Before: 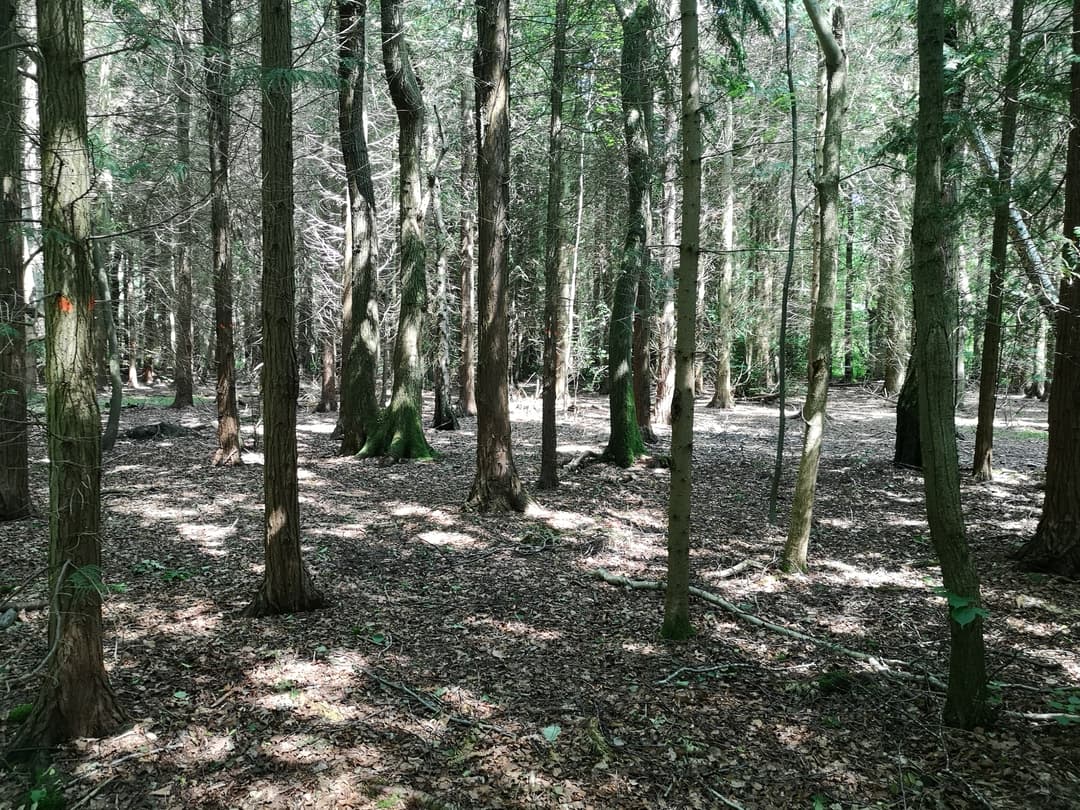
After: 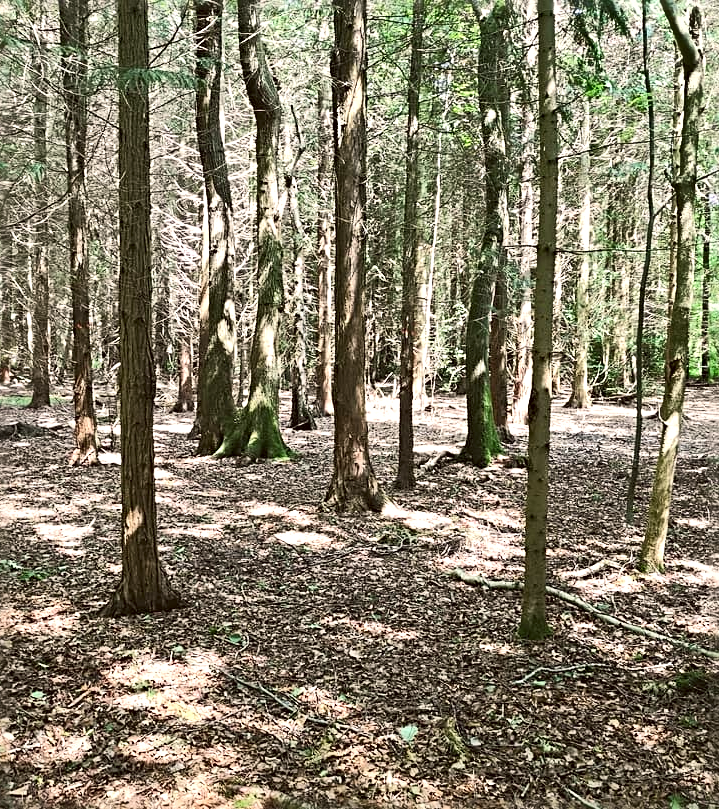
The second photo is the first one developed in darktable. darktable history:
exposure: black level correction -0.002, exposure 0.547 EV, compensate highlight preservation false
crop and rotate: left 13.363%, right 20.006%
color correction: highlights a* 6.15, highlights b* 7.75, shadows a* 5.51, shadows b* 6.93, saturation 0.891
sharpen: radius 3.952
local contrast: mode bilateral grid, contrast 10, coarseness 24, detail 115%, midtone range 0.2
tone equalizer: edges refinement/feathering 500, mask exposure compensation -1.57 EV, preserve details guided filter
shadows and highlights: white point adjustment -3.66, highlights -63.46, soften with gaussian
contrast brightness saturation: contrast 0.198, brightness 0.162, saturation 0.227
